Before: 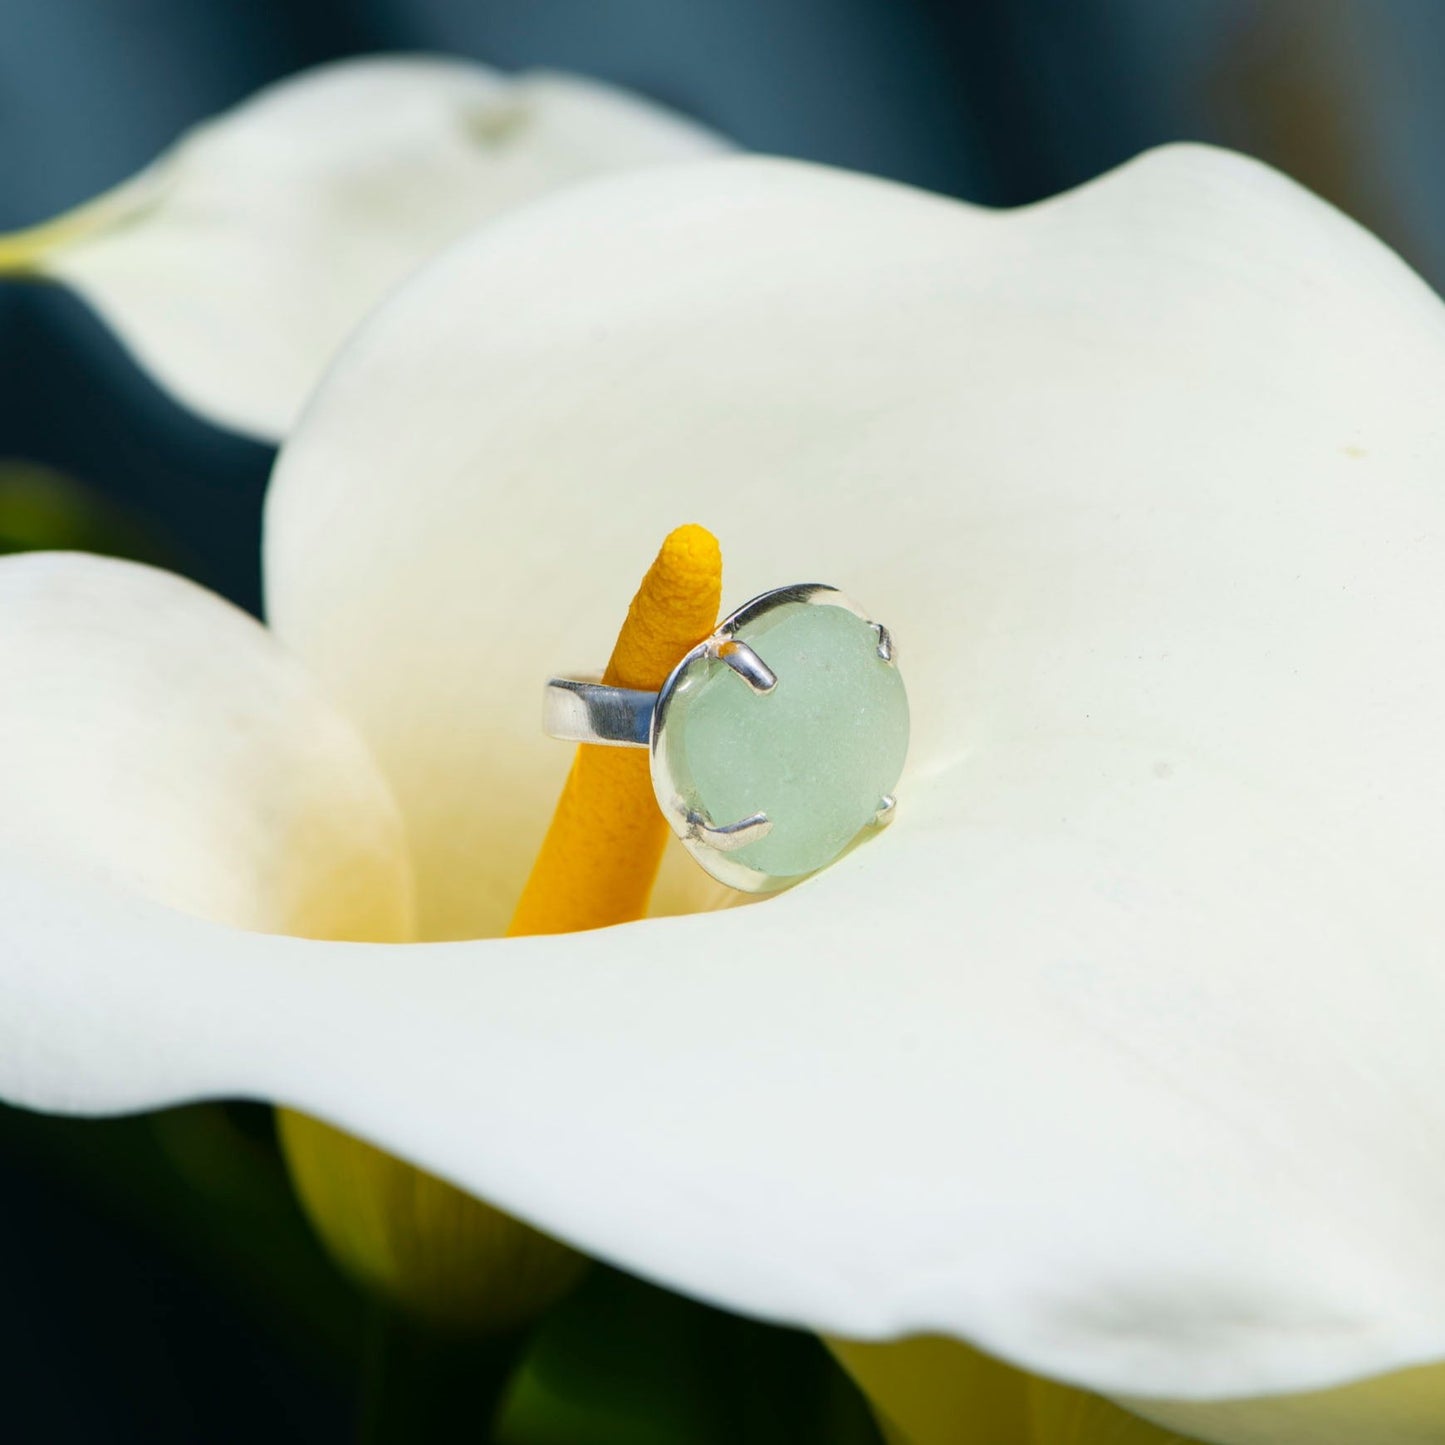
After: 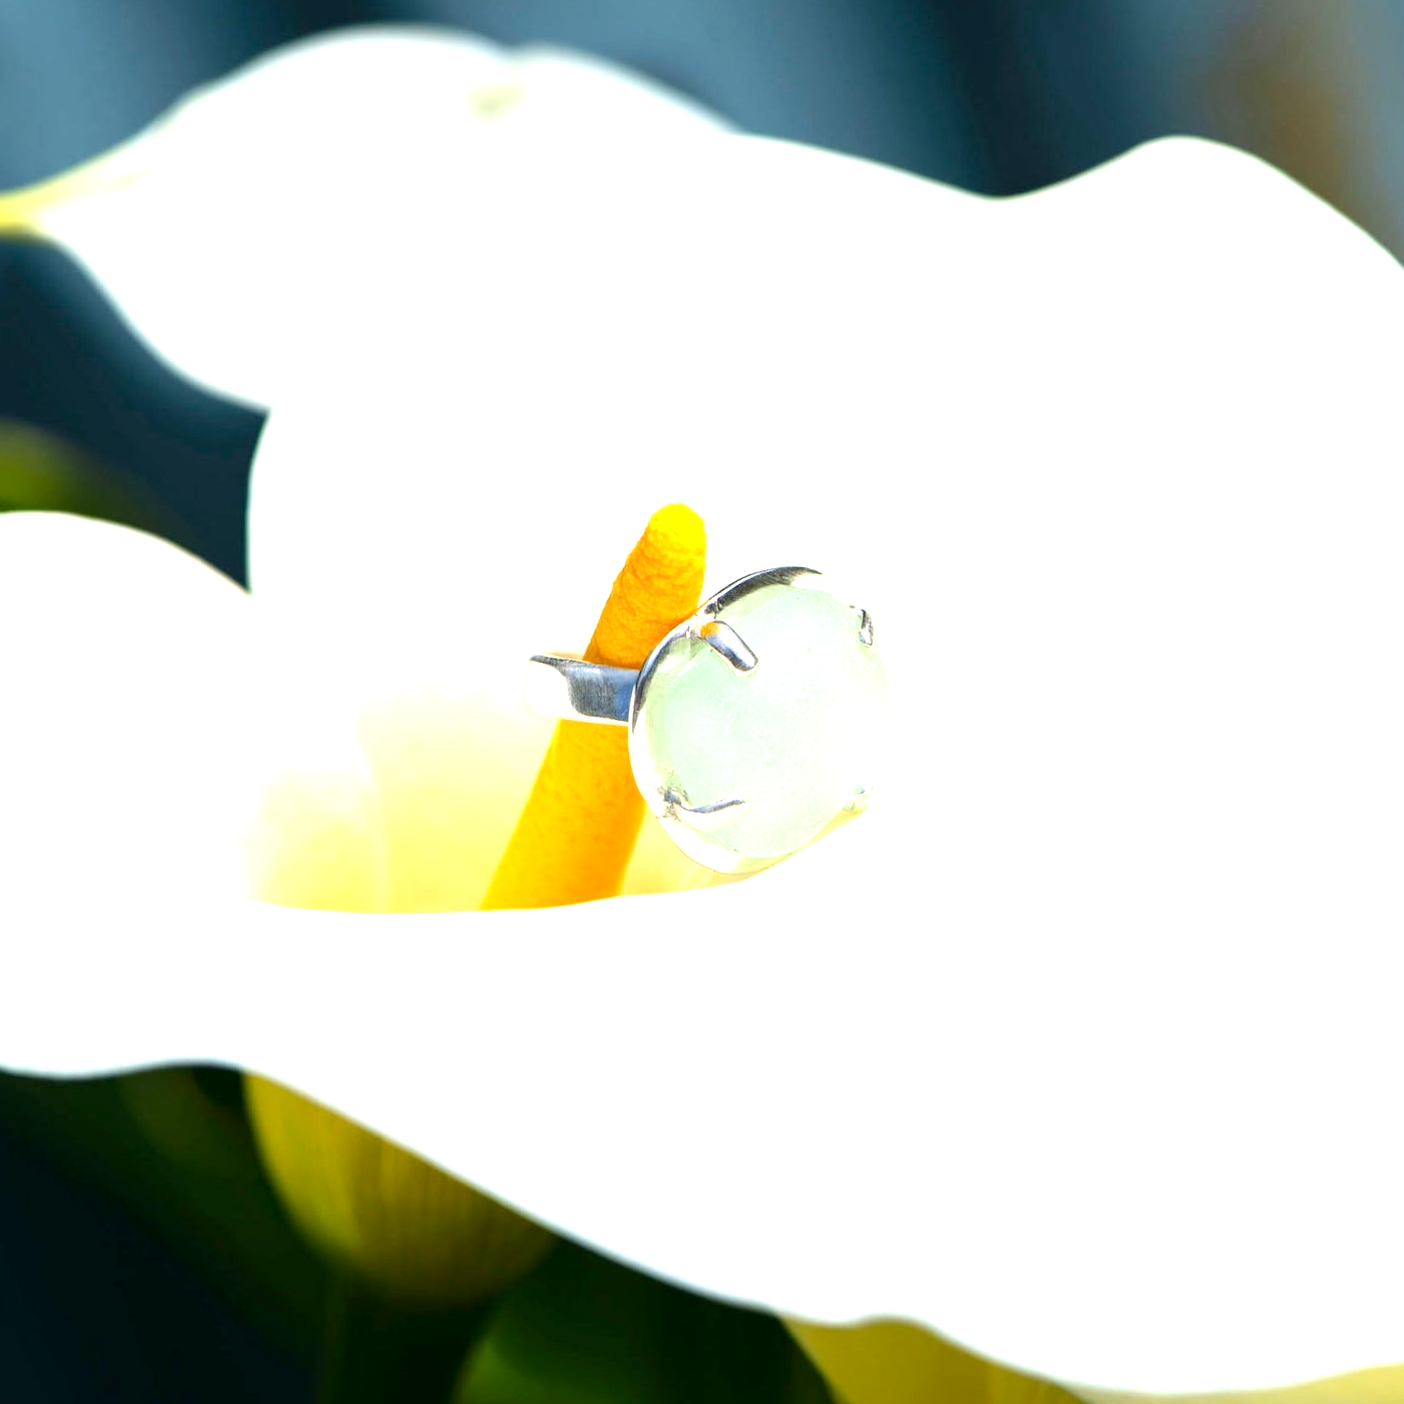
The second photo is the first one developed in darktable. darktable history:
crop and rotate: angle -1.69°
tone equalizer: on, module defaults
exposure: black level correction 0.001, exposure 1.129 EV, compensate exposure bias true, compensate highlight preservation false
